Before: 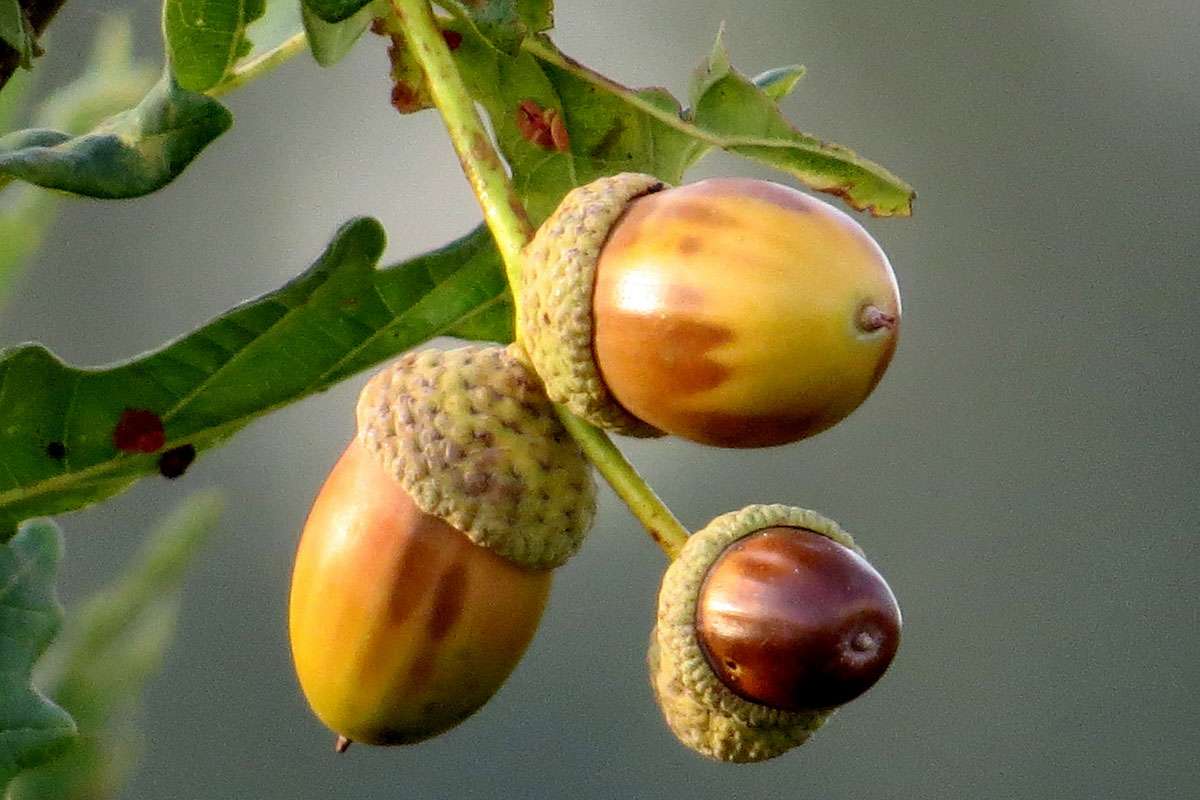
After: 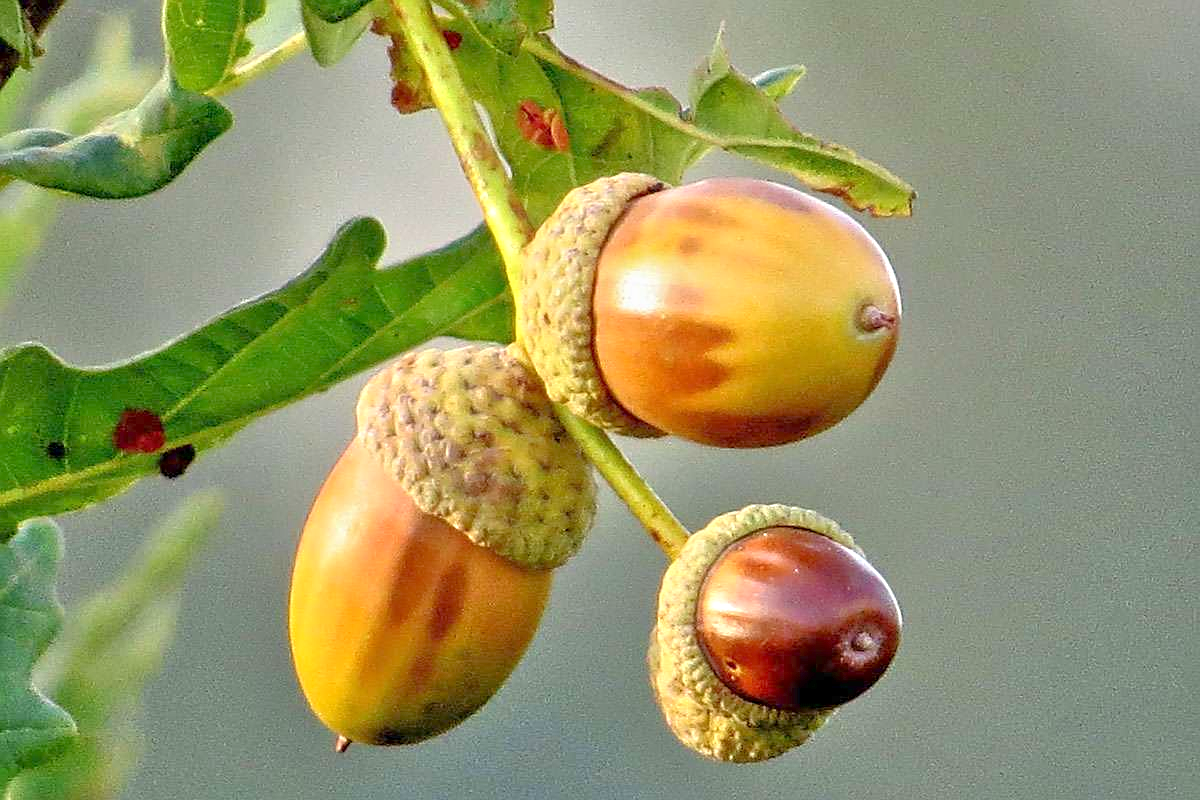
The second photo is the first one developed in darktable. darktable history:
tone equalizer: -8 EV 2 EV, -7 EV 2 EV, -6 EV 2 EV, -5 EV 2 EV, -4 EV 2 EV, -3 EV 1.5 EV, -2 EV 1 EV, -1 EV 0.5 EV
sharpen: on, module defaults
